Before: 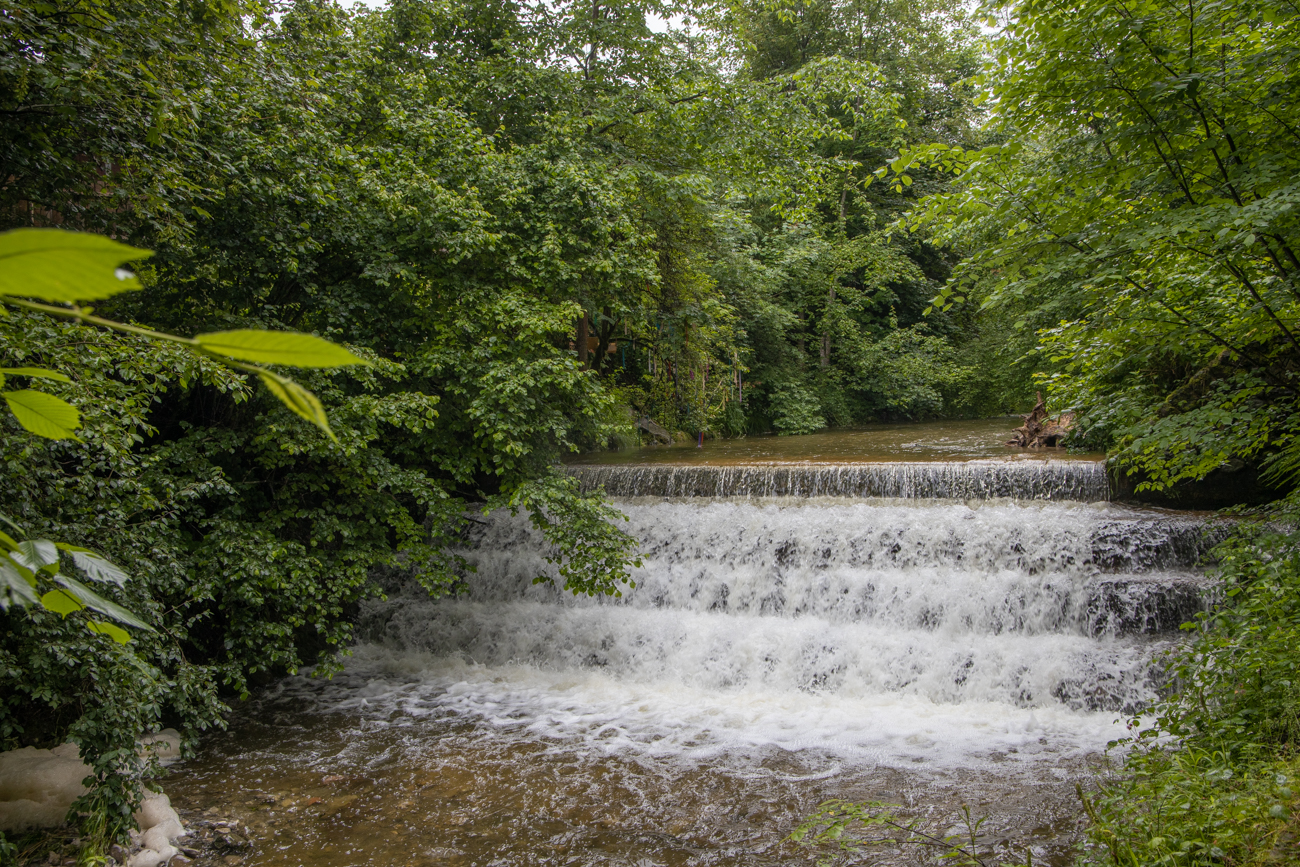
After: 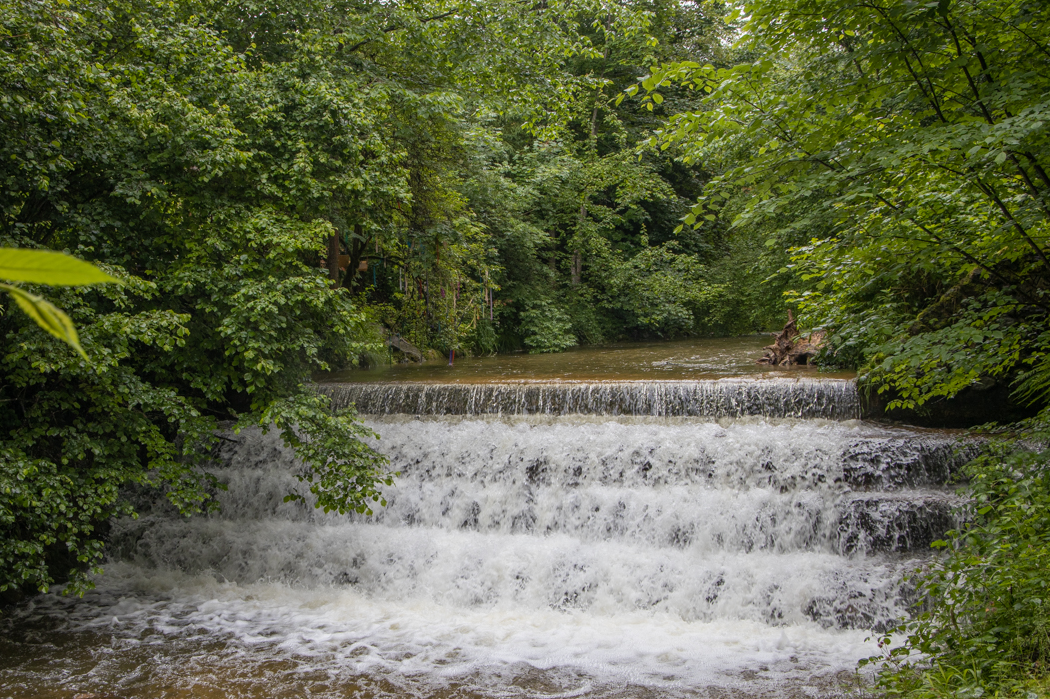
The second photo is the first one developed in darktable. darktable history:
crop: left 19.198%, top 9.512%, right 0%, bottom 9.751%
